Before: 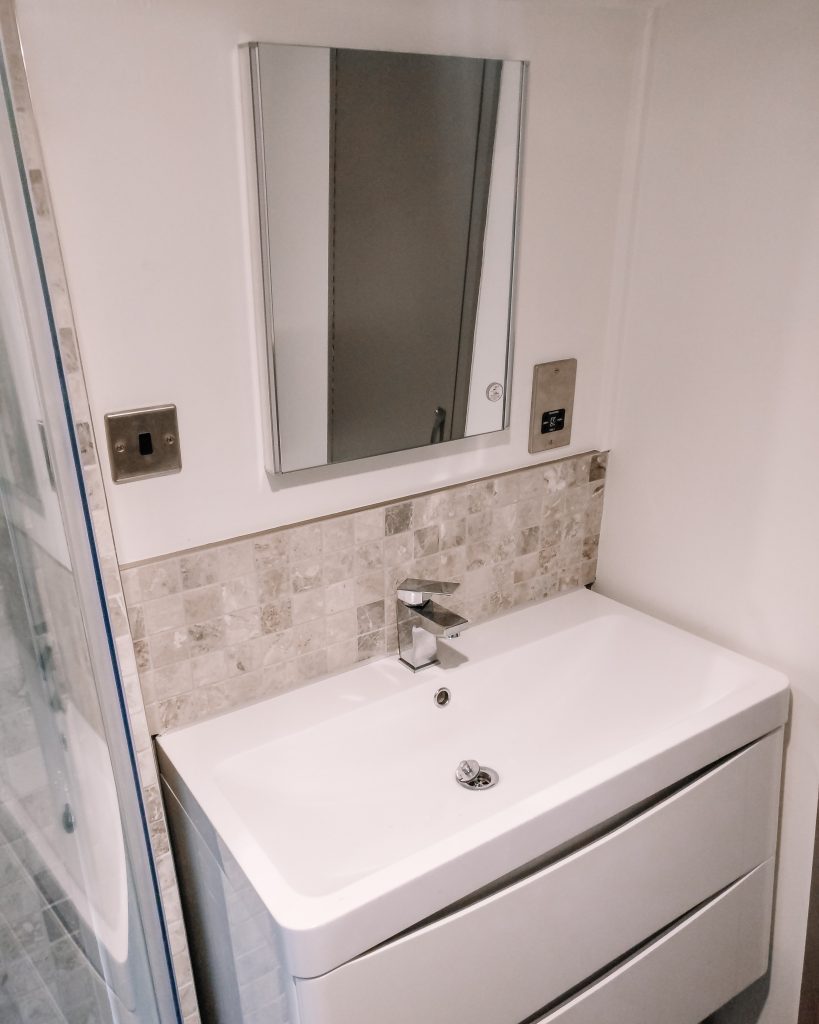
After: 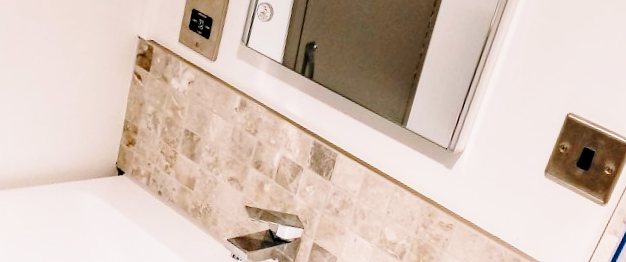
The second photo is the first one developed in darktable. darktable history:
haze removal: compatibility mode true, adaptive false
tone equalizer: on, module defaults
crop and rotate: angle 16.12°, top 30.835%, bottom 35.653%
base curve: curves: ch0 [(0, 0) (0.028, 0.03) (0.121, 0.232) (0.46, 0.748) (0.859, 0.968) (1, 1)], preserve colors none
color balance rgb: perceptual saturation grading › global saturation 25%, global vibrance 20%
